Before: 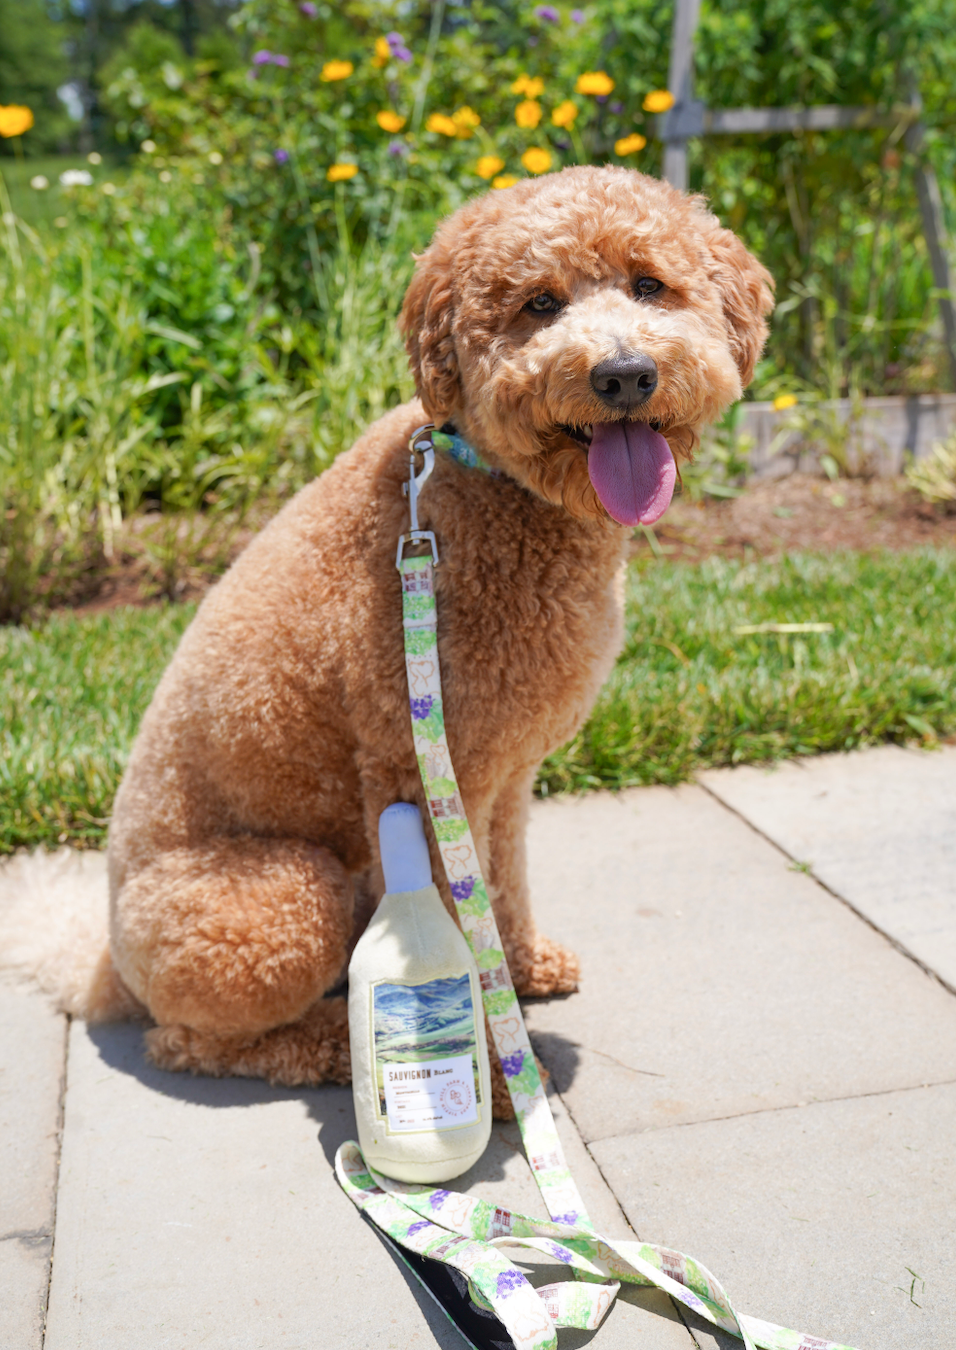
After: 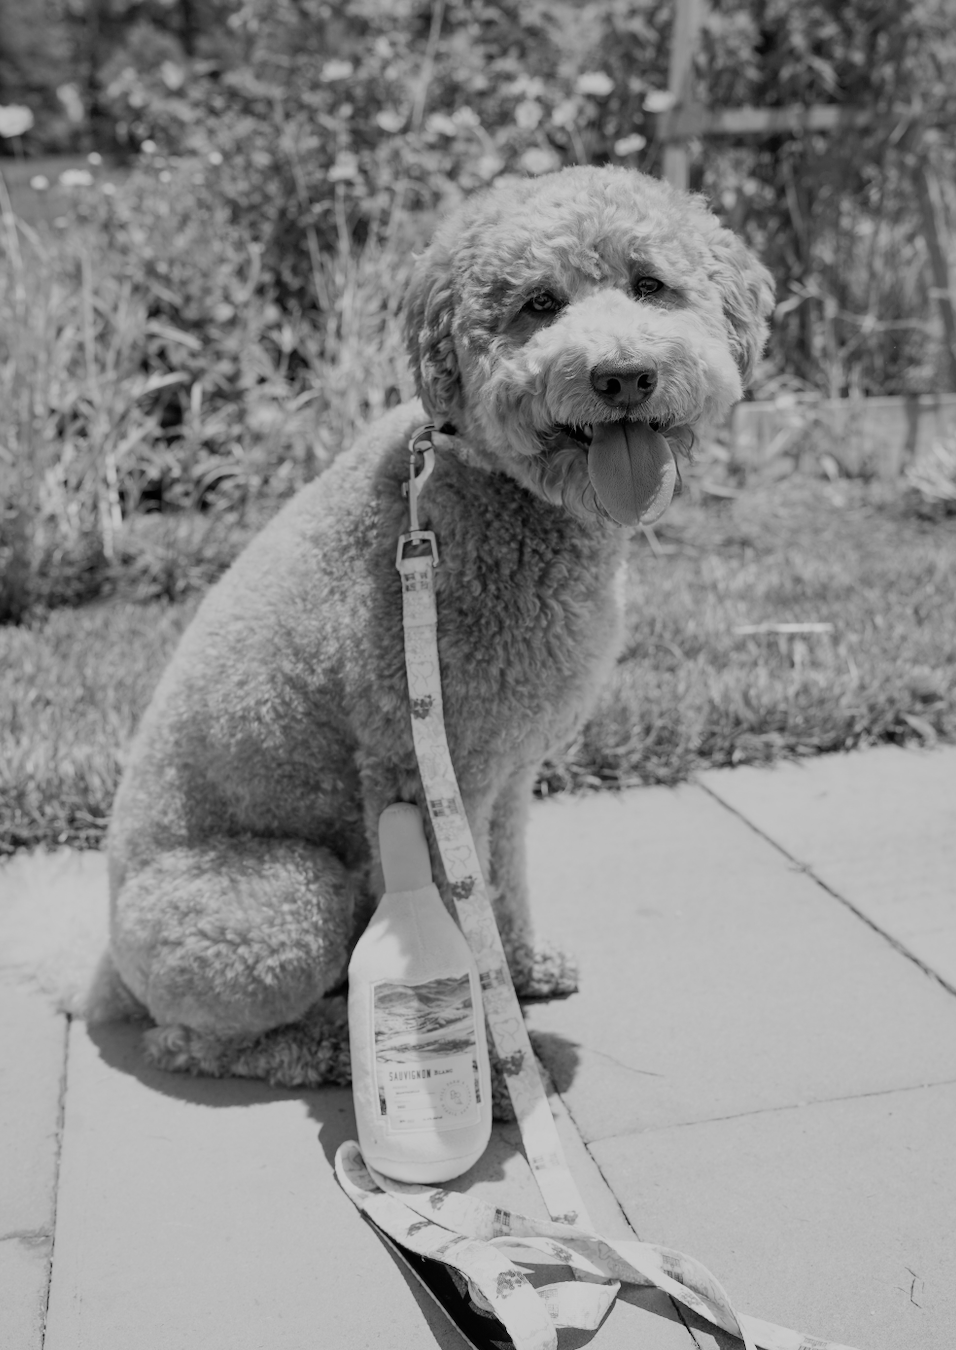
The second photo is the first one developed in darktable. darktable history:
filmic rgb: black relative exposure -7.65 EV, white relative exposure 4.56 EV, hardness 3.61, color science v6 (2022)
monochrome: a 32, b 64, size 2.3
white balance: red 0.926, green 1.003, blue 1.133
